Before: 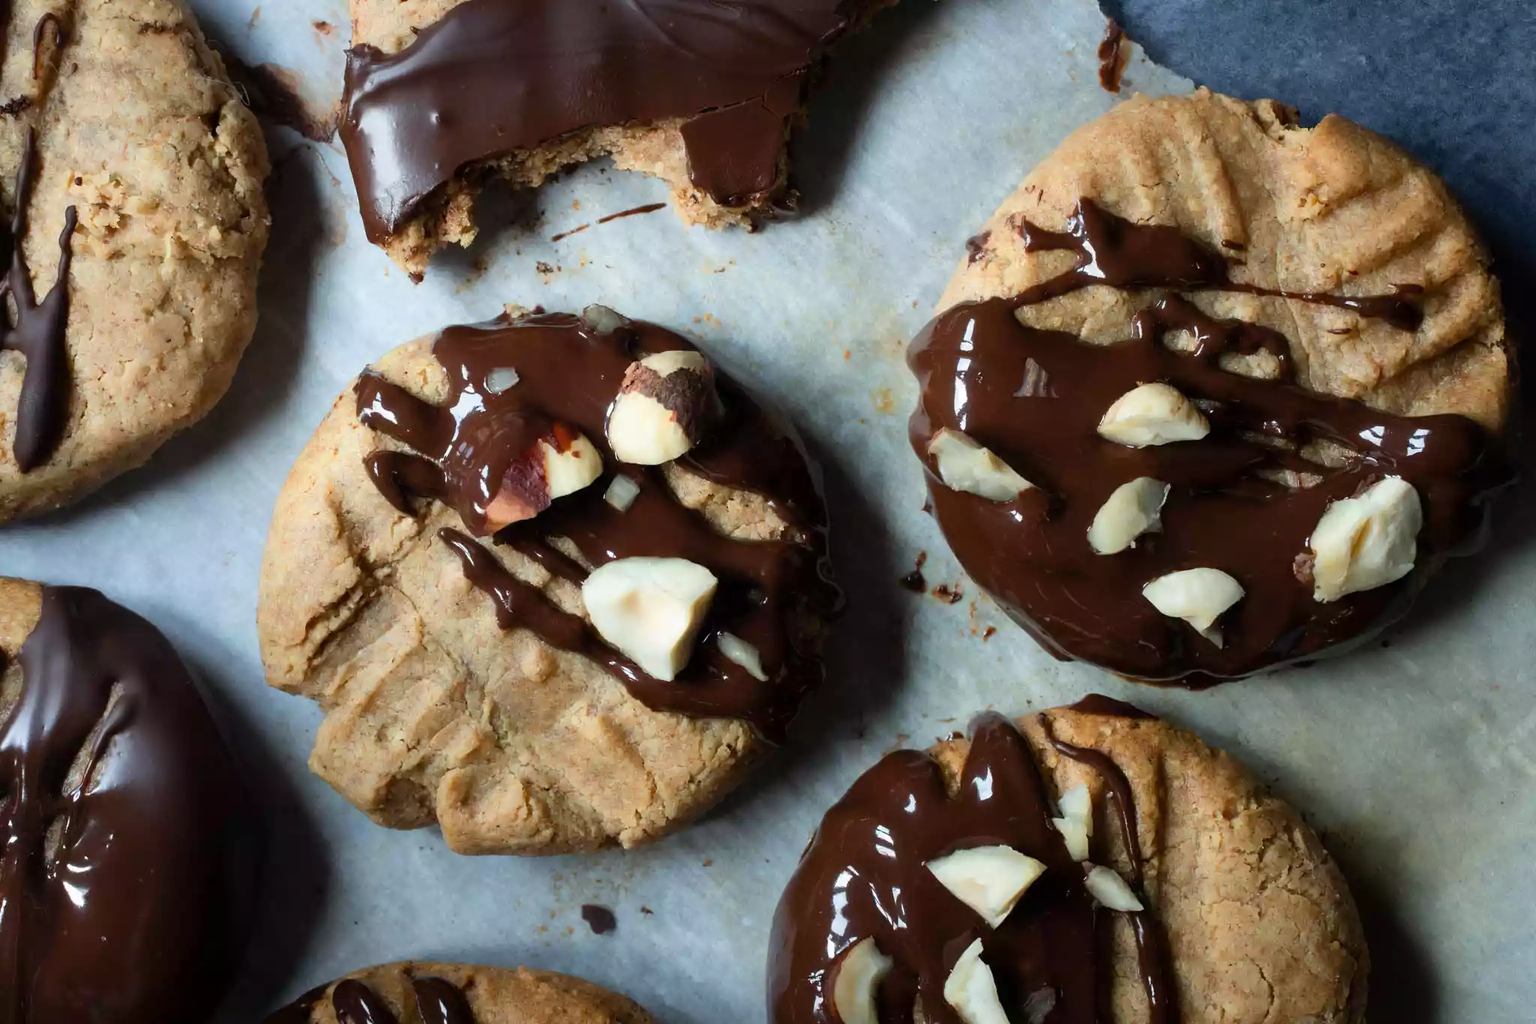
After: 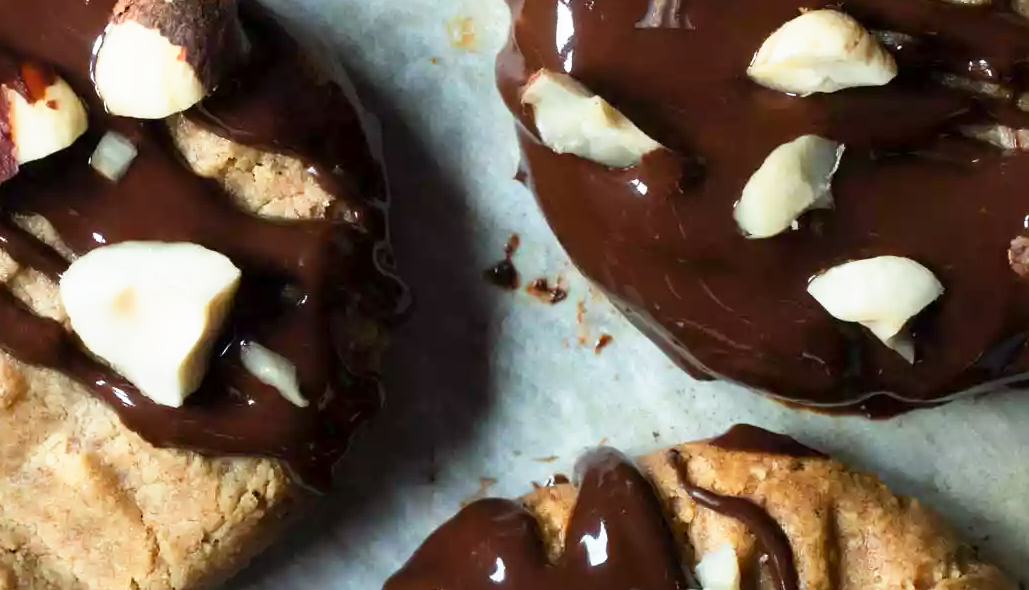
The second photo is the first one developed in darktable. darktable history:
crop: left 34.985%, top 36.706%, right 14.766%, bottom 20.039%
base curve: curves: ch0 [(0, 0) (0.557, 0.834) (1, 1)], preserve colors none
